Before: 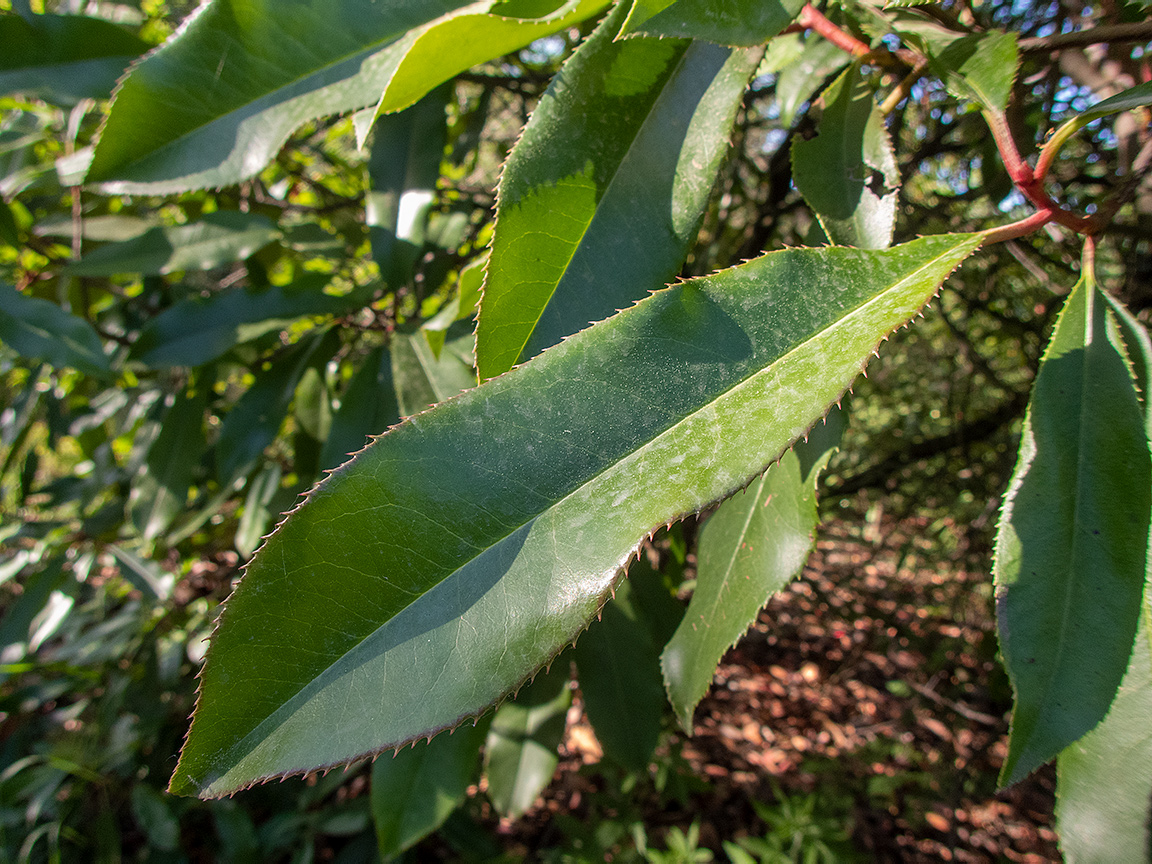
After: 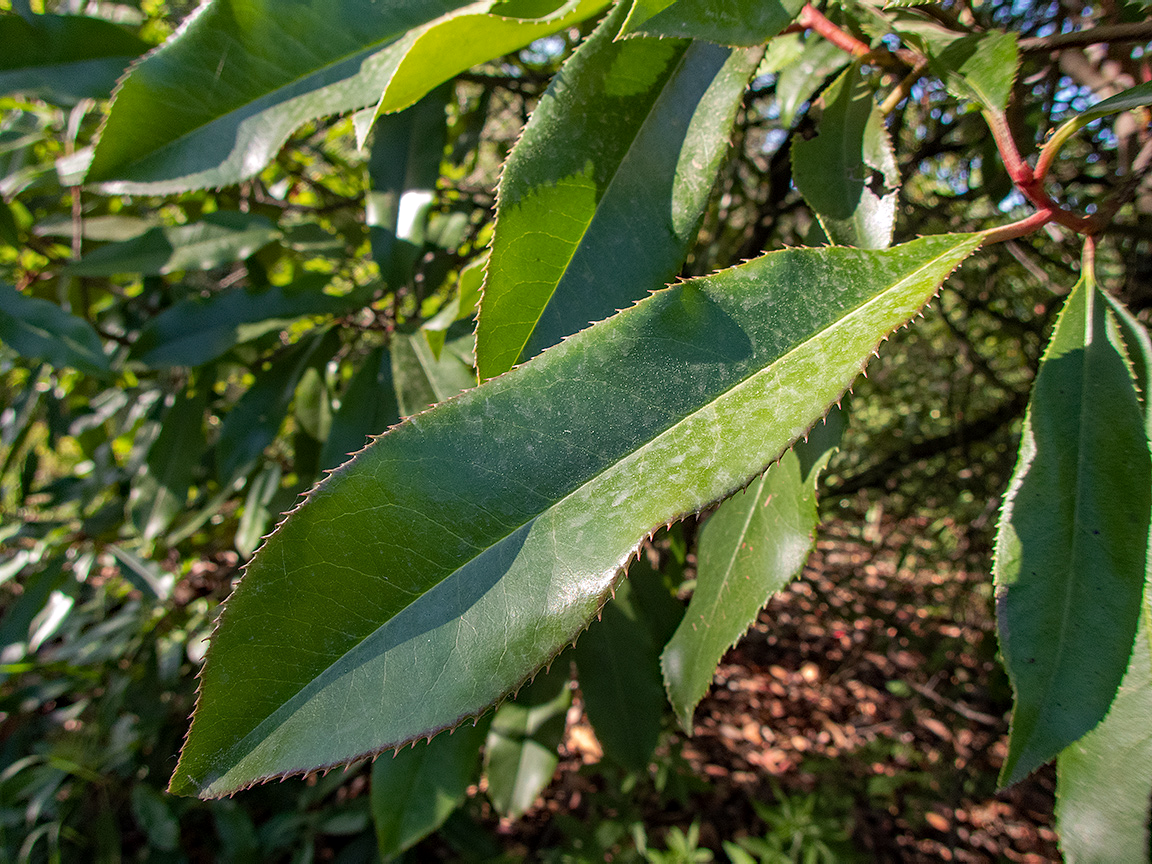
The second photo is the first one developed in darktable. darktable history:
contrast brightness saturation: contrast 0.01, saturation -0.05
haze removal: strength 0.29, distance 0.25, compatibility mode true, adaptive false
tone curve: curves: ch0 [(0, 0) (0.003, 0.003) (0.011, 0.011) (0.025, 0.025) (0.044, 0.044) (0.069, 0.069) (0.1, 0.099) (0.136, 0.135) (0.177, 0.176) (0.224, 0.223) (0.277, 0.275) (0.335, 0.333) (0.399, 0.396) (0.468, 0.465) (0.543, 0.546) (0.623, 0.625) (0.709, 0.711) (0.801, 0.802) (0.898, 0.898) (1, 1)], preserve colors none
